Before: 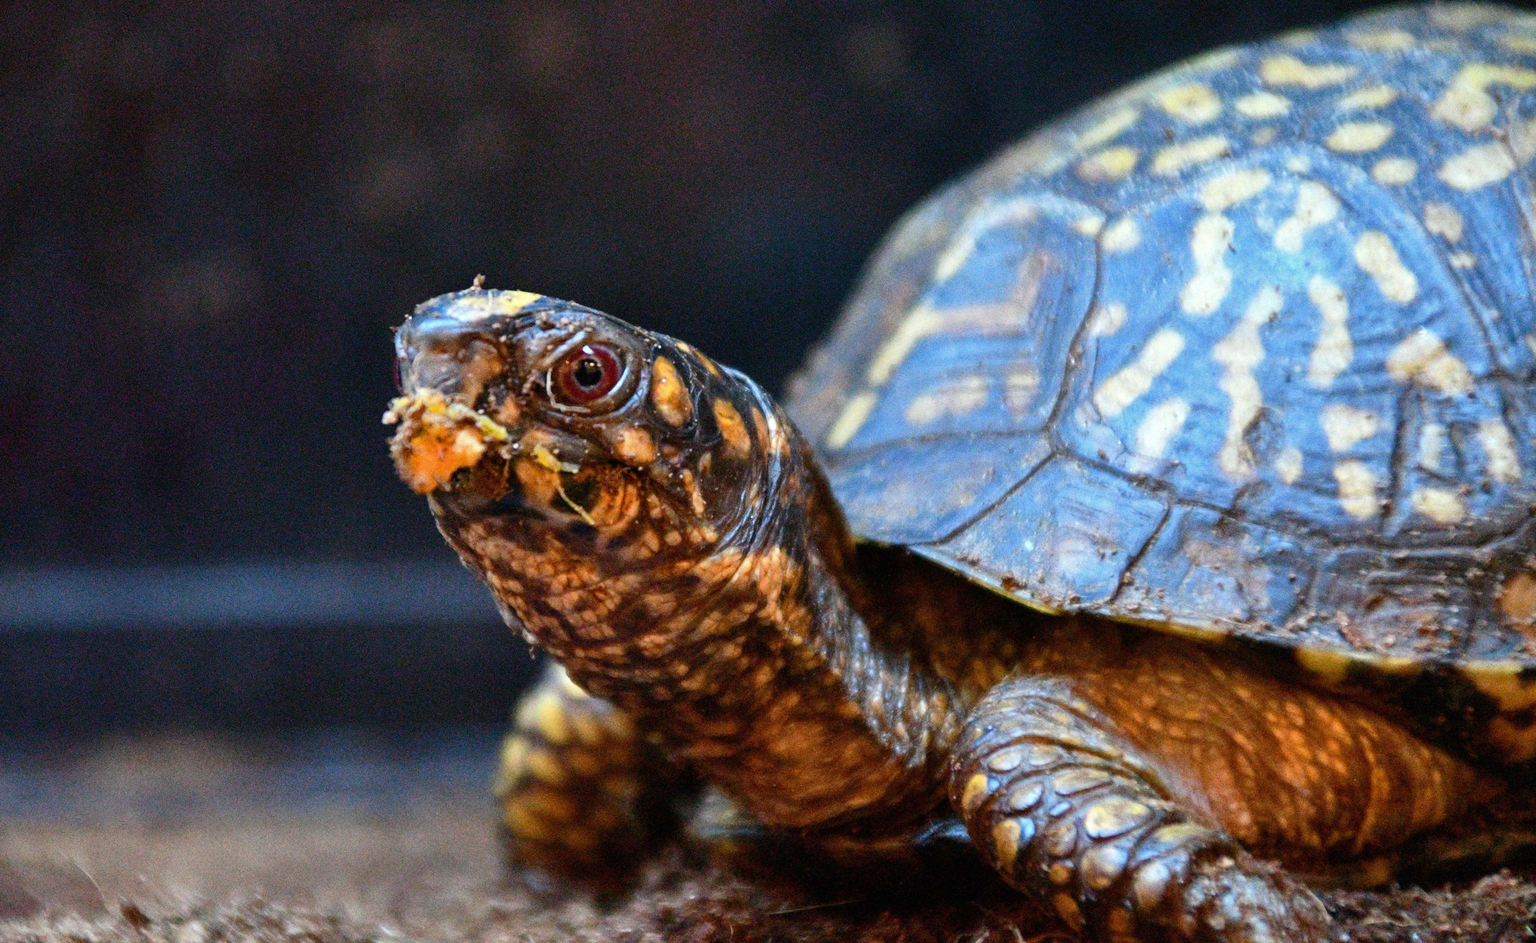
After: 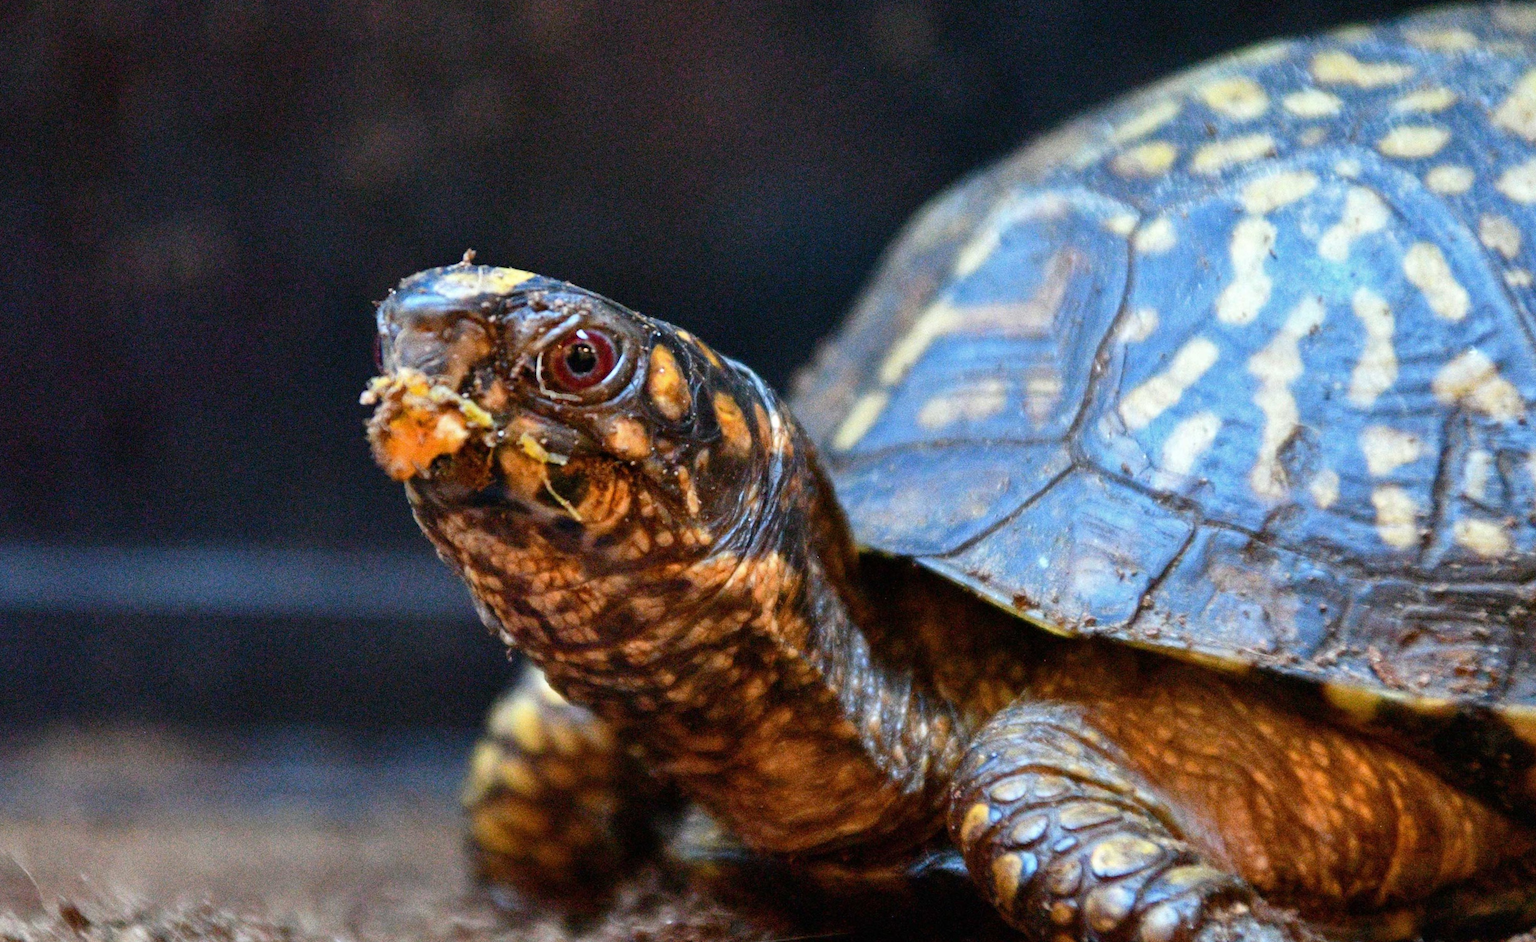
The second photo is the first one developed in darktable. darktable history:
levels: levels [0, 0.499, 1]
crop and rotate: angle -2.38°
